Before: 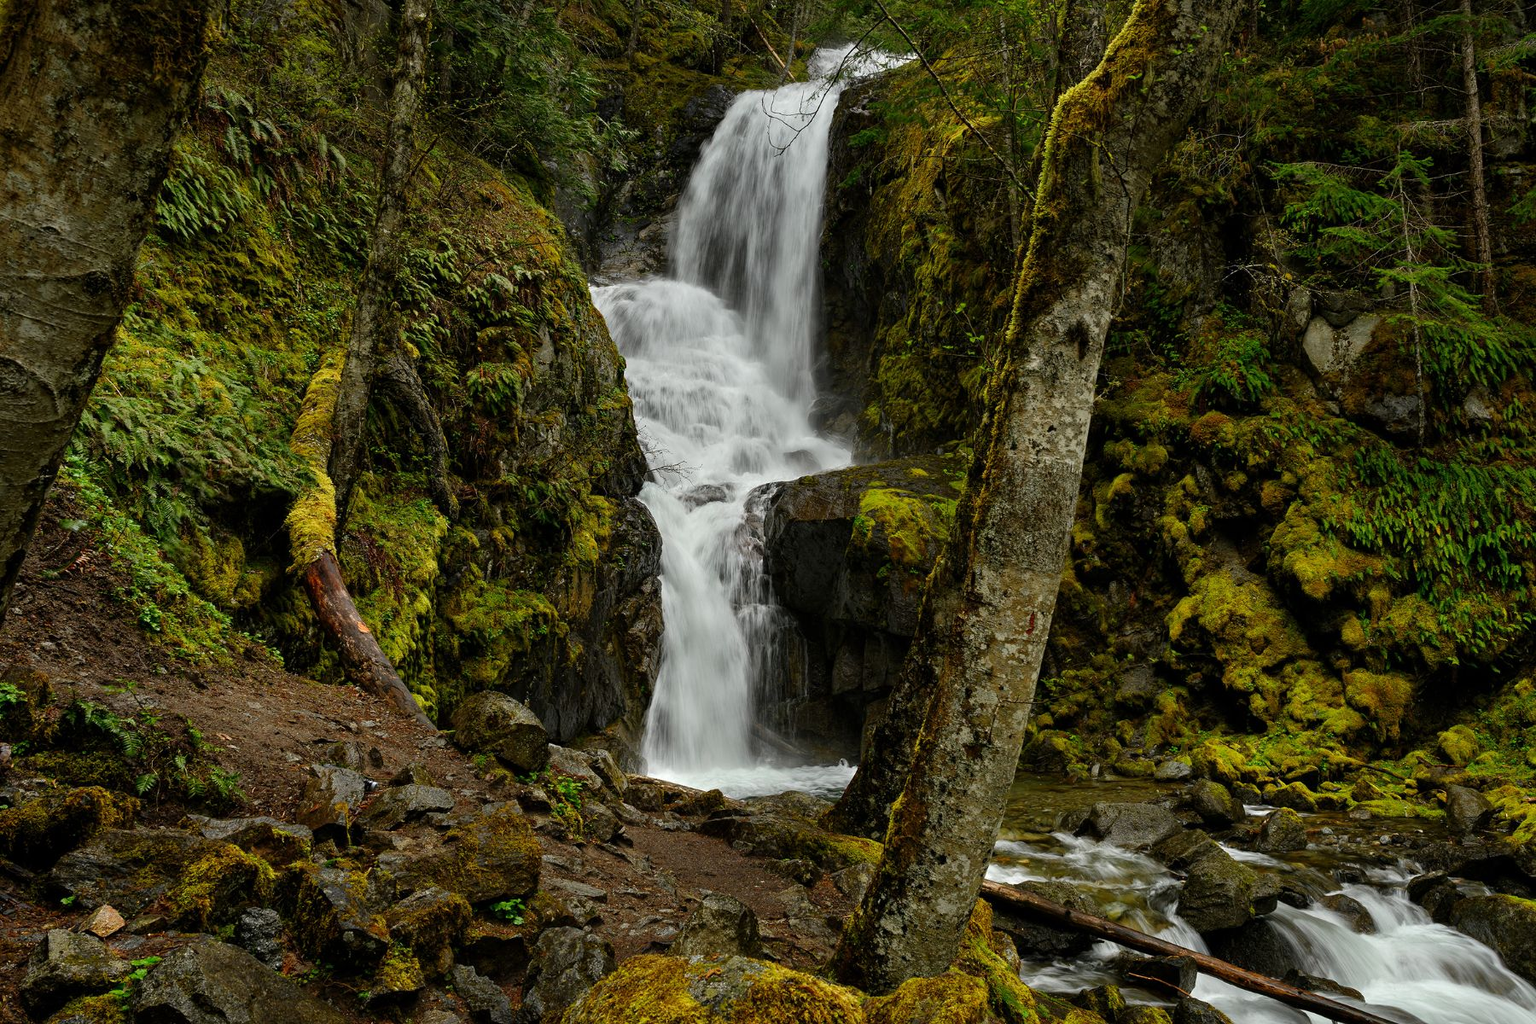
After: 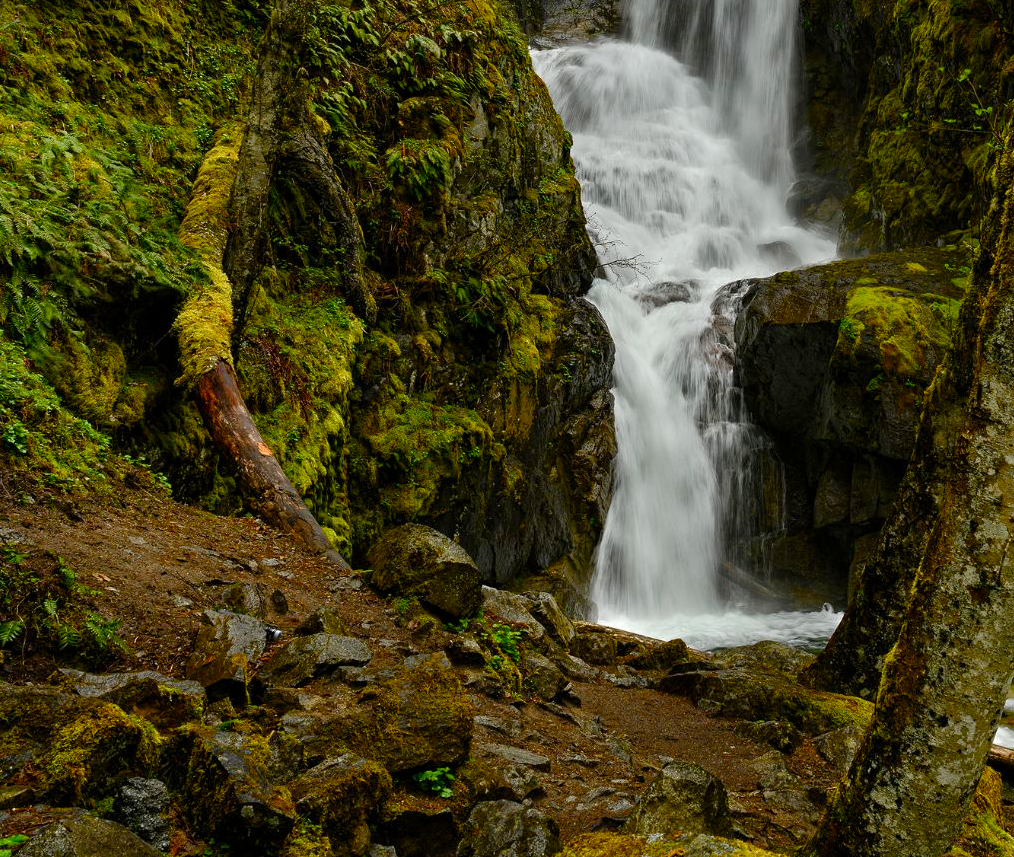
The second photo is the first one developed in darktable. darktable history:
color balance rgb: perceptual saturation grading › global saturation 20%, perceptual saturation grading › highlights -25%, perceptual saturation grading › shadows 50%
crop: left 8.966%, top 23.852%, right 34.699%, bottom 4.703%
